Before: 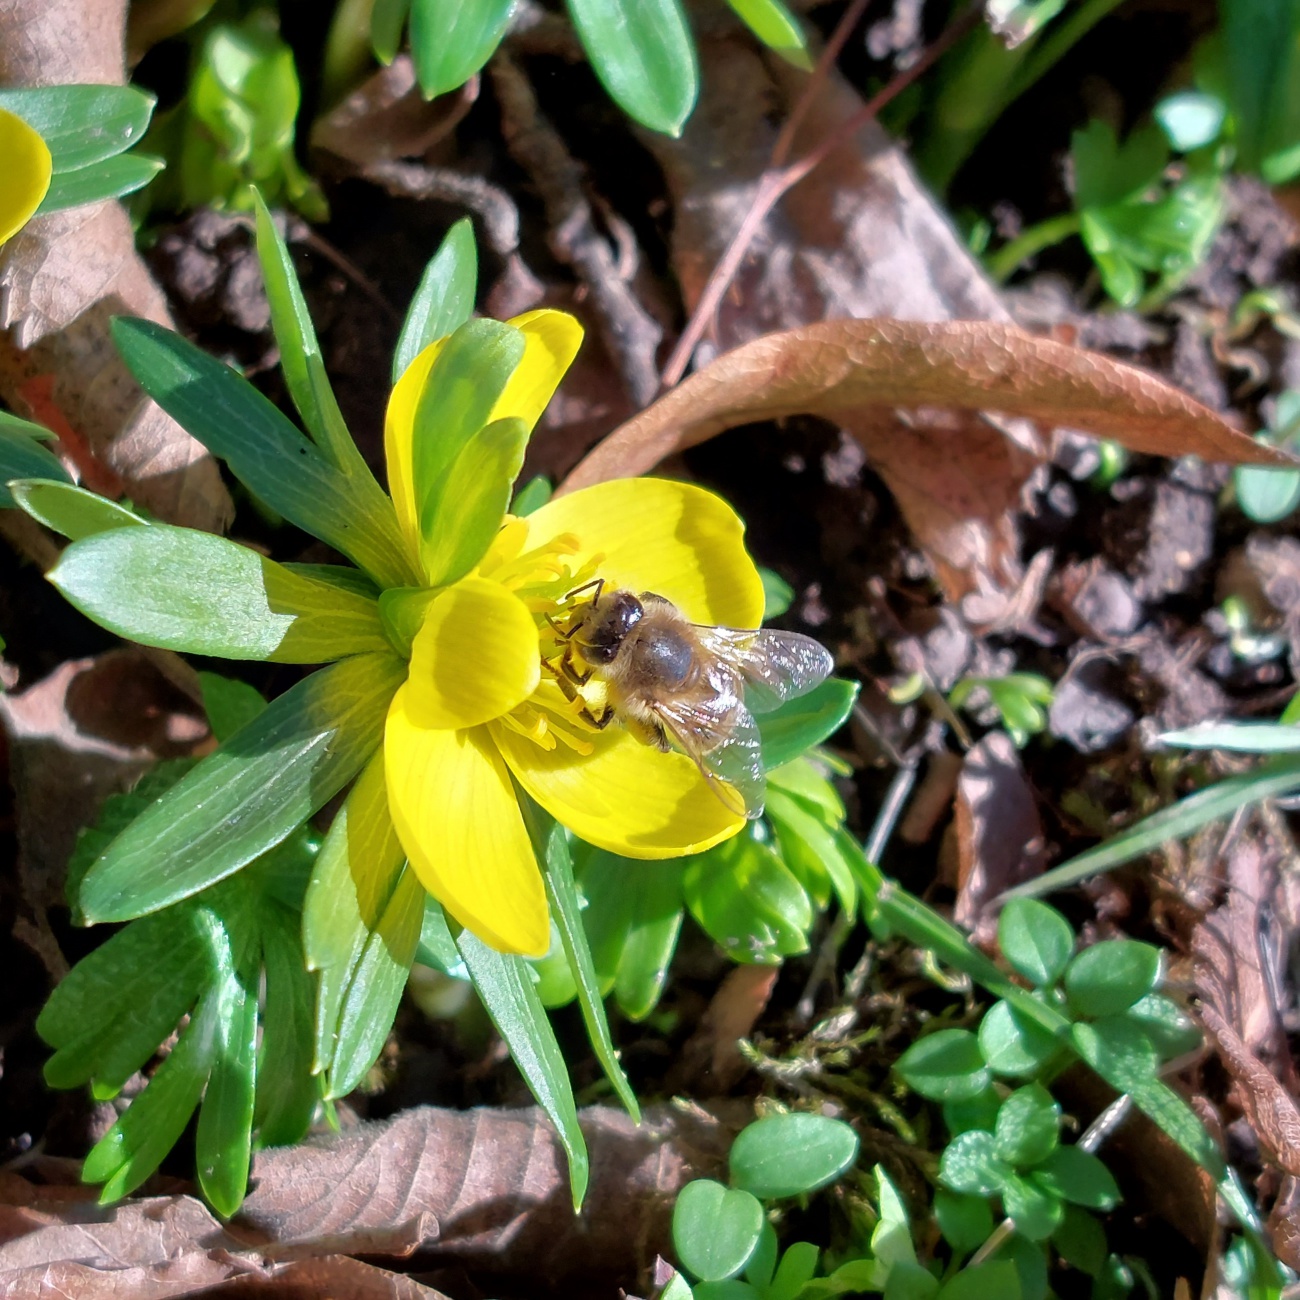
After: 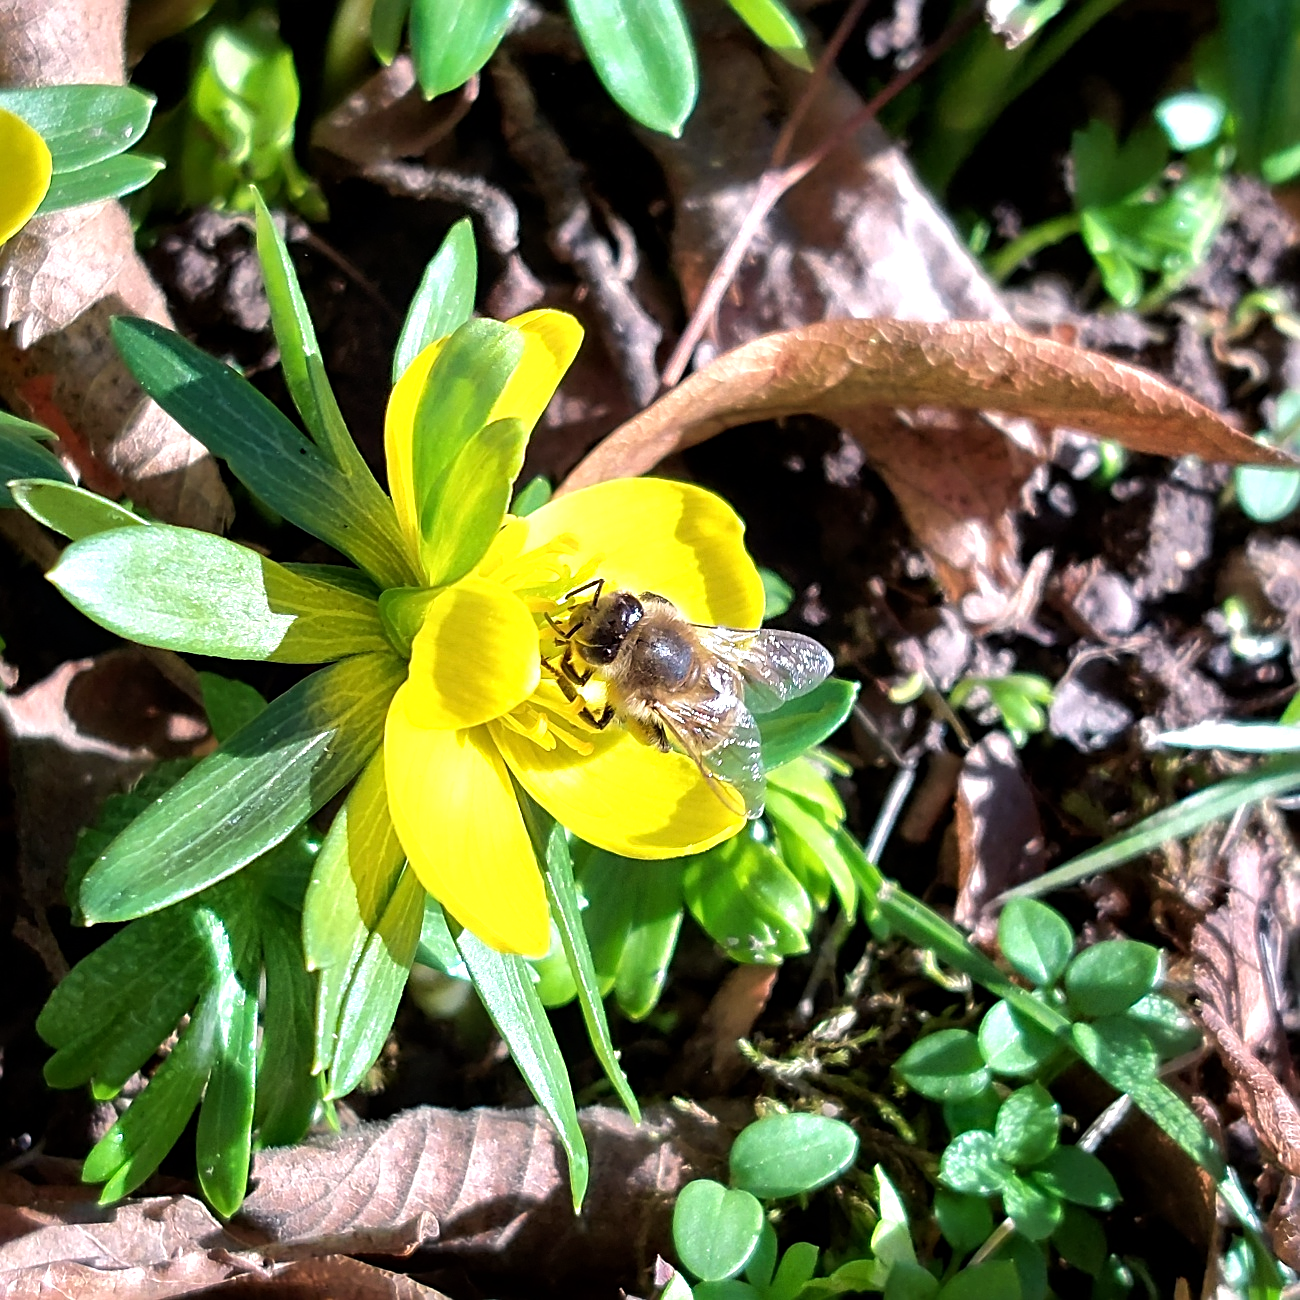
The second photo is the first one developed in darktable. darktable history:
tone equalizer: -8 EV -0.75 EV, -7 EV -0.7 EV, -6 EV -0.6 EV, -5 EV -0.4 EV, -3 EV 0.4 EV, -2 EV 0.6 EV, -1 EV 0.7 EV, +0 EV 0.75 EV, edges refinement/feathering 500, mask exposure compensation -1.57 EV, preserve details no
sharpen: radius 2.767
